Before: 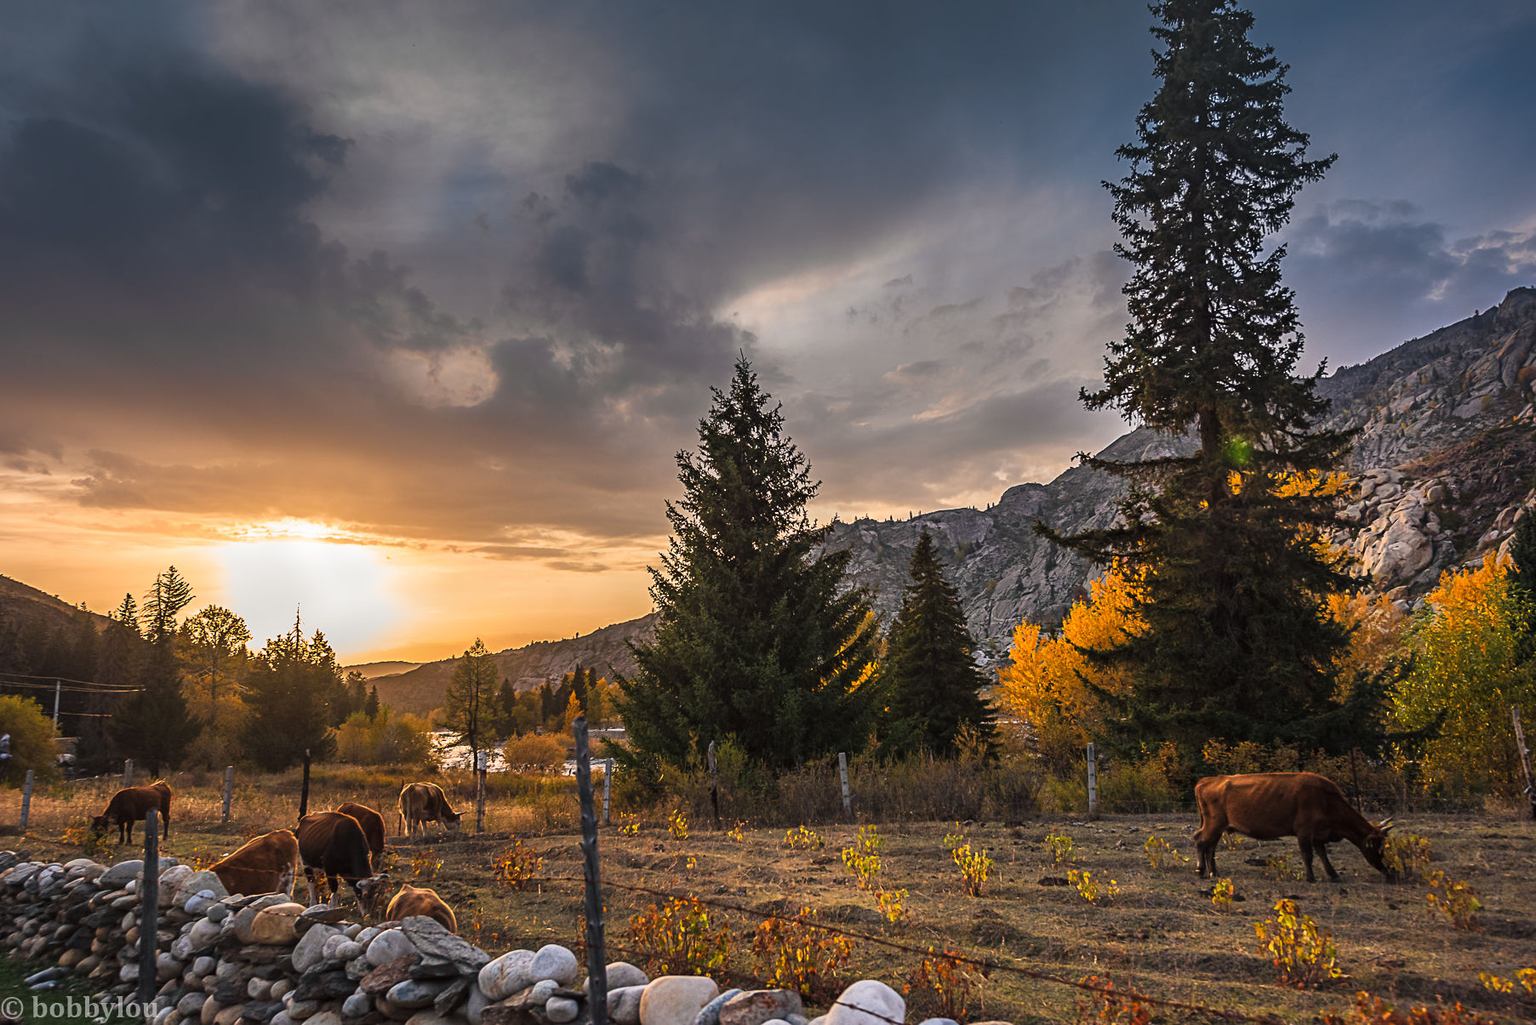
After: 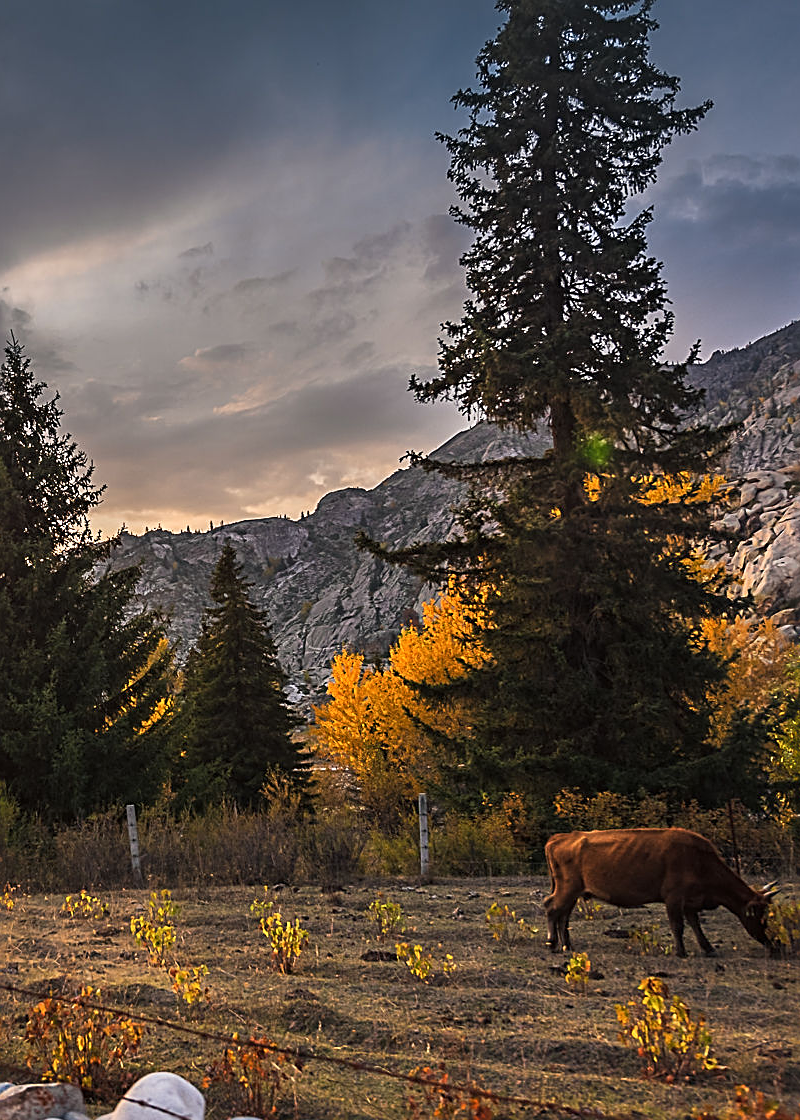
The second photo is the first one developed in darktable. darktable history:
sharpen: on, module defaults
crop: left 47.628%, top 6.643%, right 7.874%
